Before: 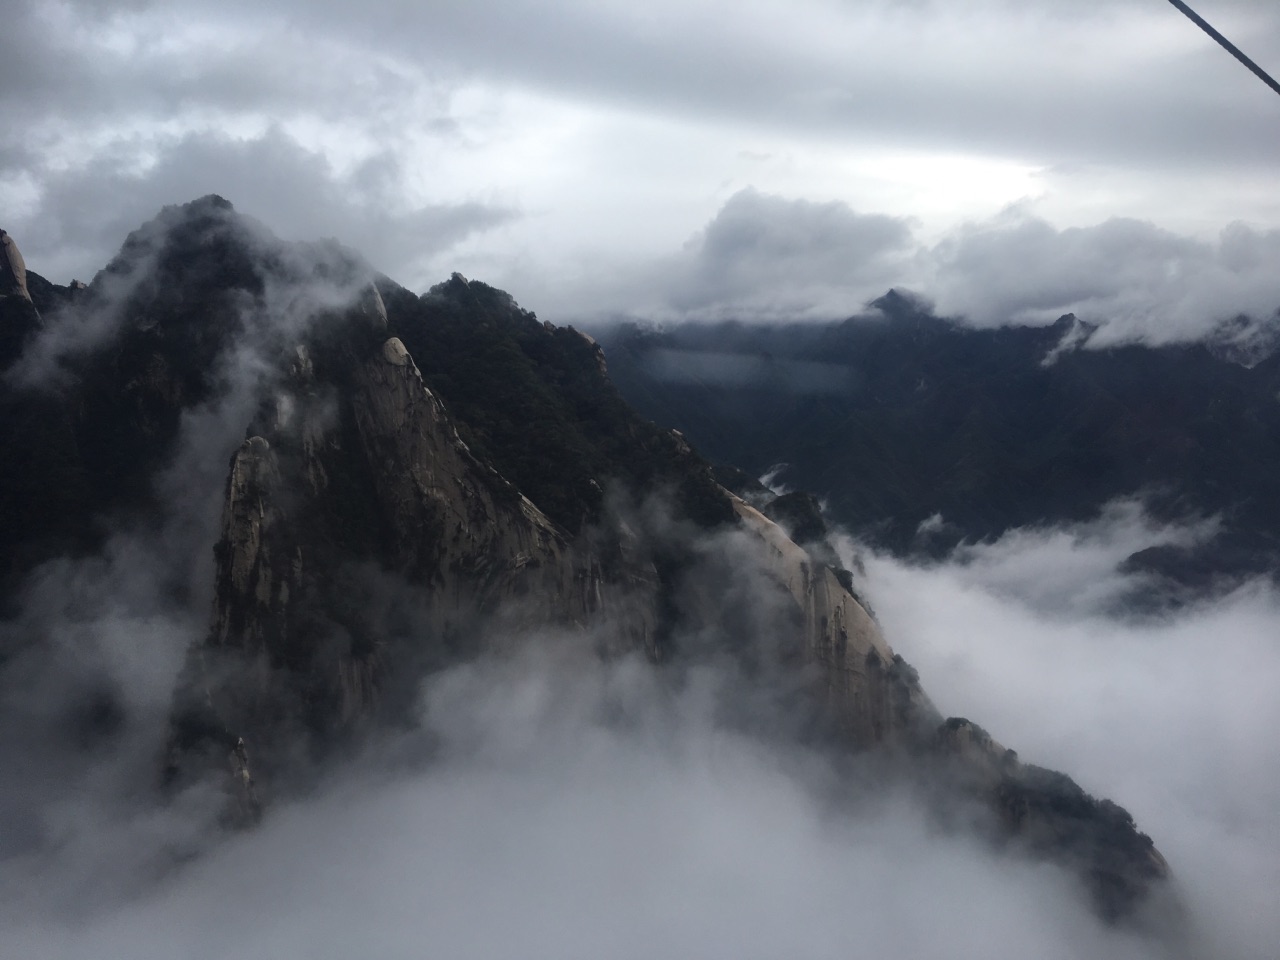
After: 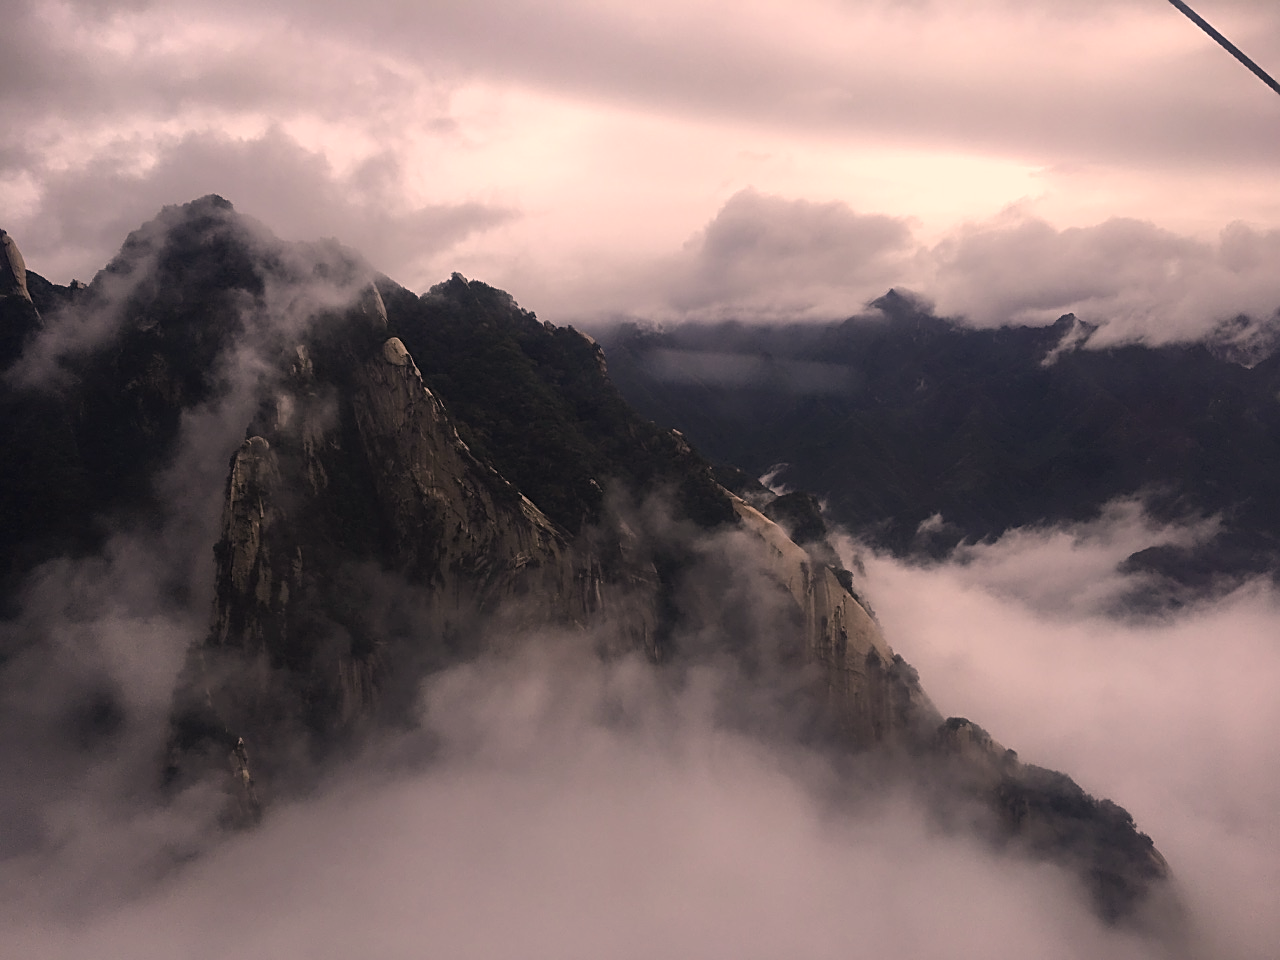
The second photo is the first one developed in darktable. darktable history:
color correction: highlights a* 17.89, highlights b* 18.32
contrast brightness saturation: contrast 0.009, saturation -0.046
sharpen: amount 0.592
